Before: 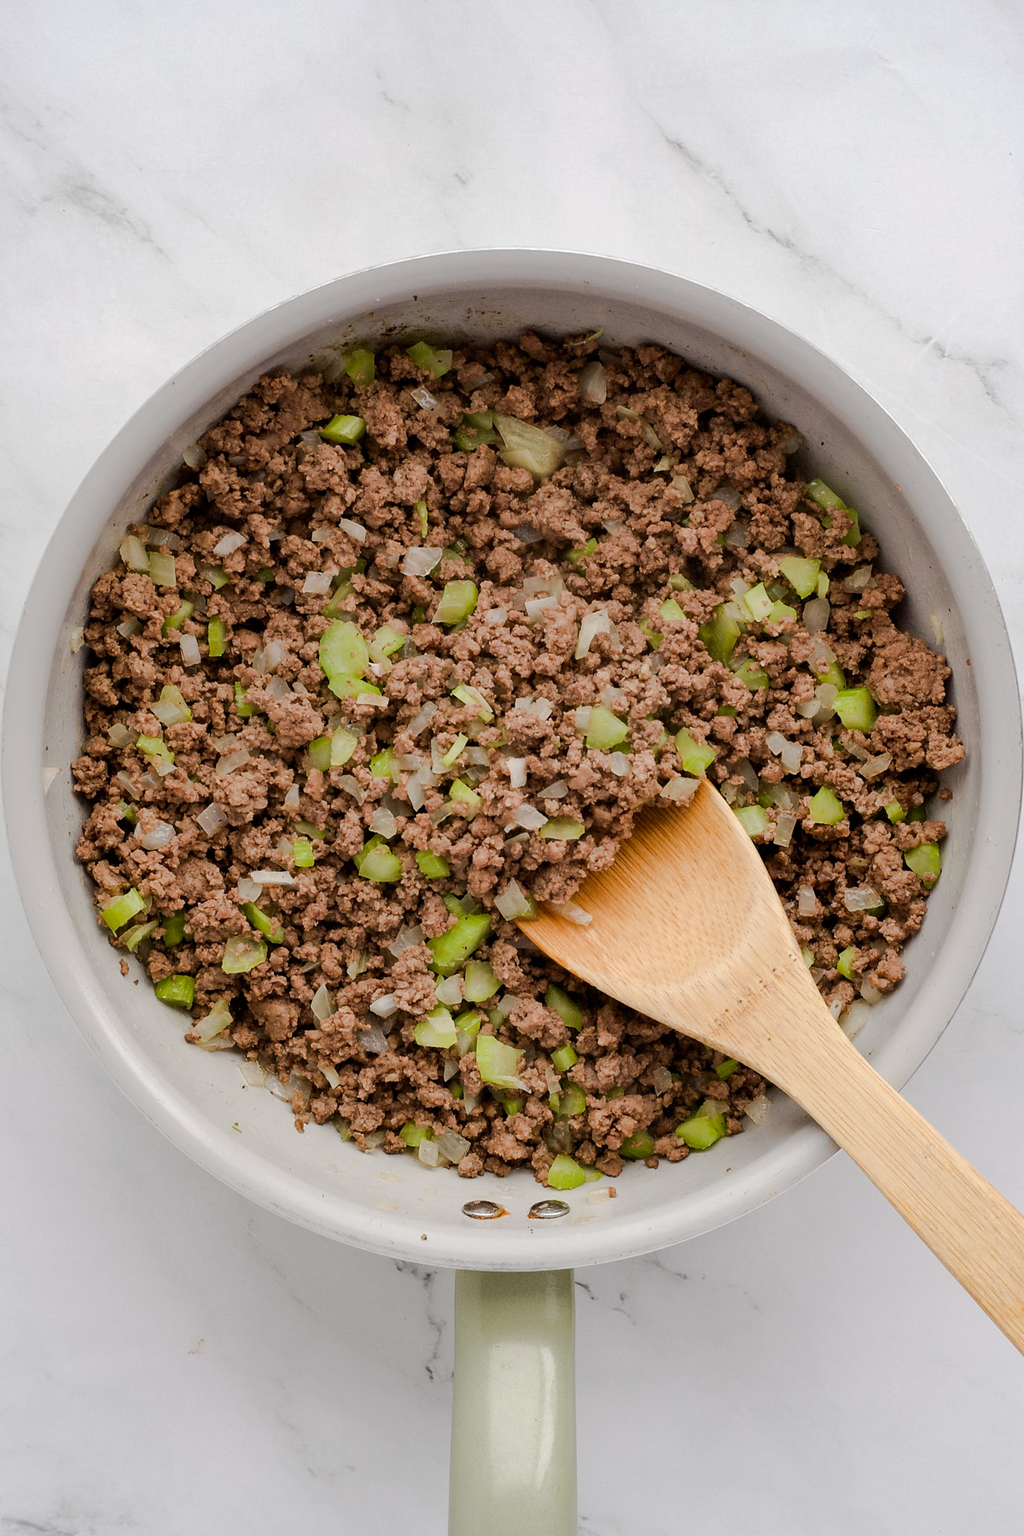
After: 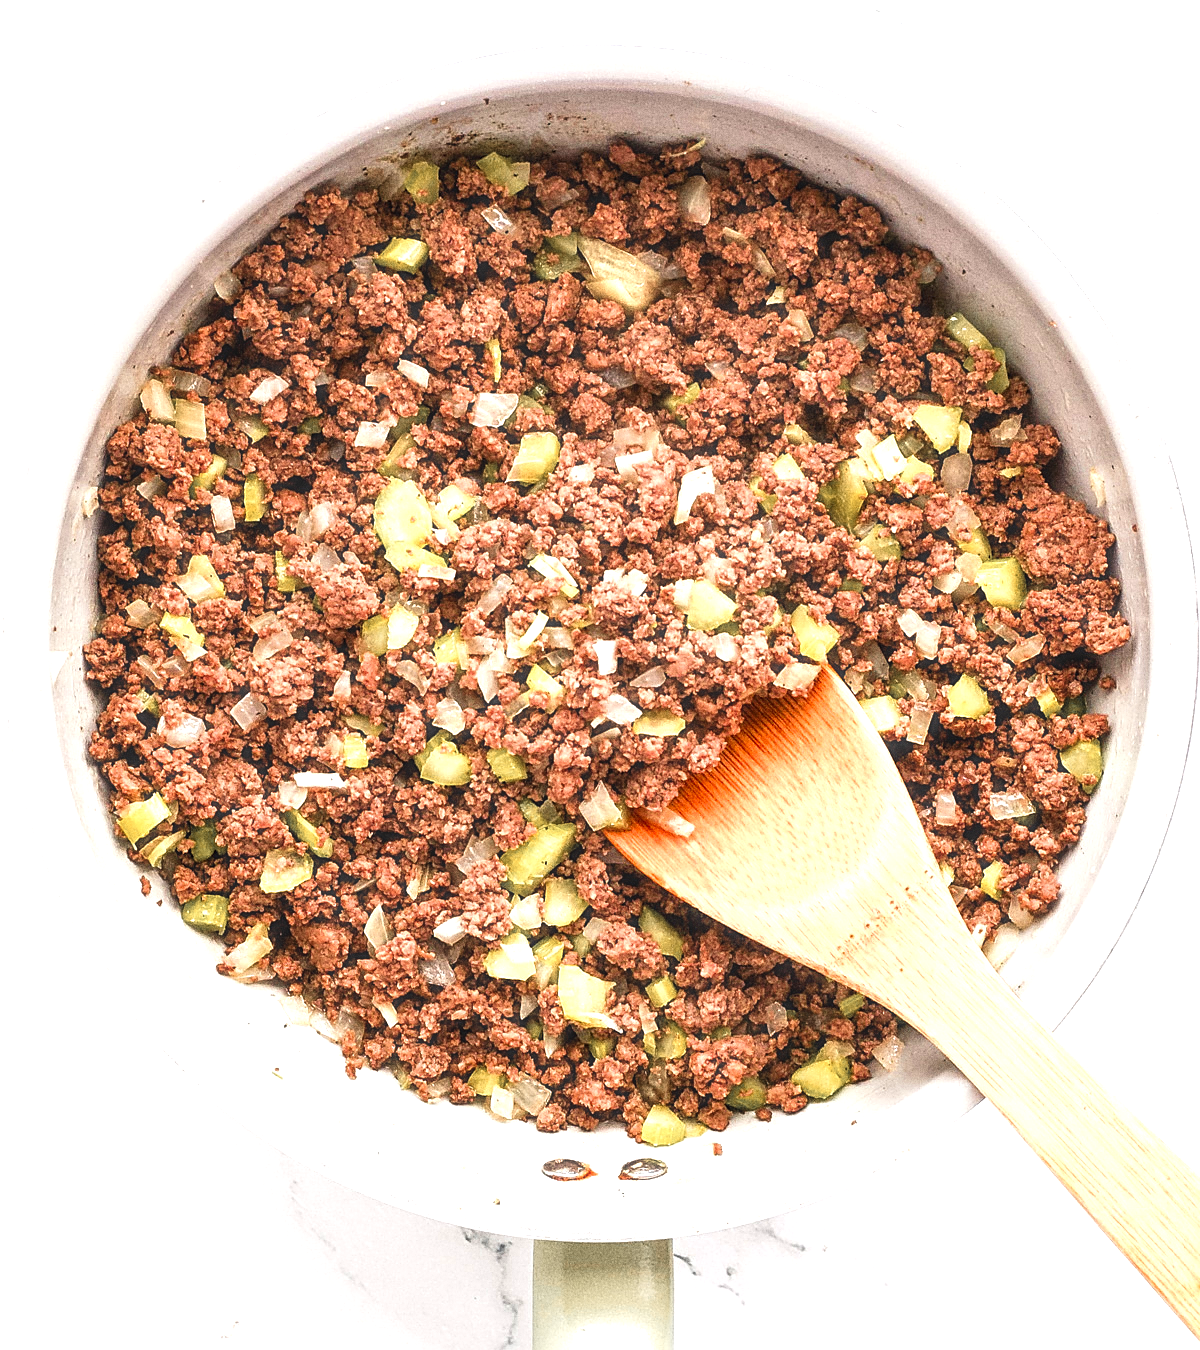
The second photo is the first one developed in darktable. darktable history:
crop: top 13.819%, bottom 11.169%
exposure: black level correction -0.002, exposure 1.35 EV, compensate highlight preservation false
grain: coarseness 0.09 ISO
haze removal: strength -0.1, adaptive false
local contrast: highlights 61%, detail 143%, midtone range 0.428
rotate and perspective: crop left 0, crop top 0
sharpen: on, module defaults
color zones: curves: ch0 [(0, 0.363) (0.128, 0.373) (0.25, 0.5) (0.402, 0.407) (0.521, 0.525) (0.63, 0.559) (0.729, 0.662) (0.867, 0.471)]; ch1 [(0, 0.515) (0.136, 0.618) (0.25, 0.5) (0.378, 0) (0.516, 0) (0.622, 0.593) (0.737, 0.819) (0.87, 0.593)]; ch2 [(0, 0.529) (0.128, 0.471) (0.282, 0.451) (0.386, 0.662) (0.516, 0.525) (0.633, 0.554) (0.75, 0.62) (0.875, 0.441)]
